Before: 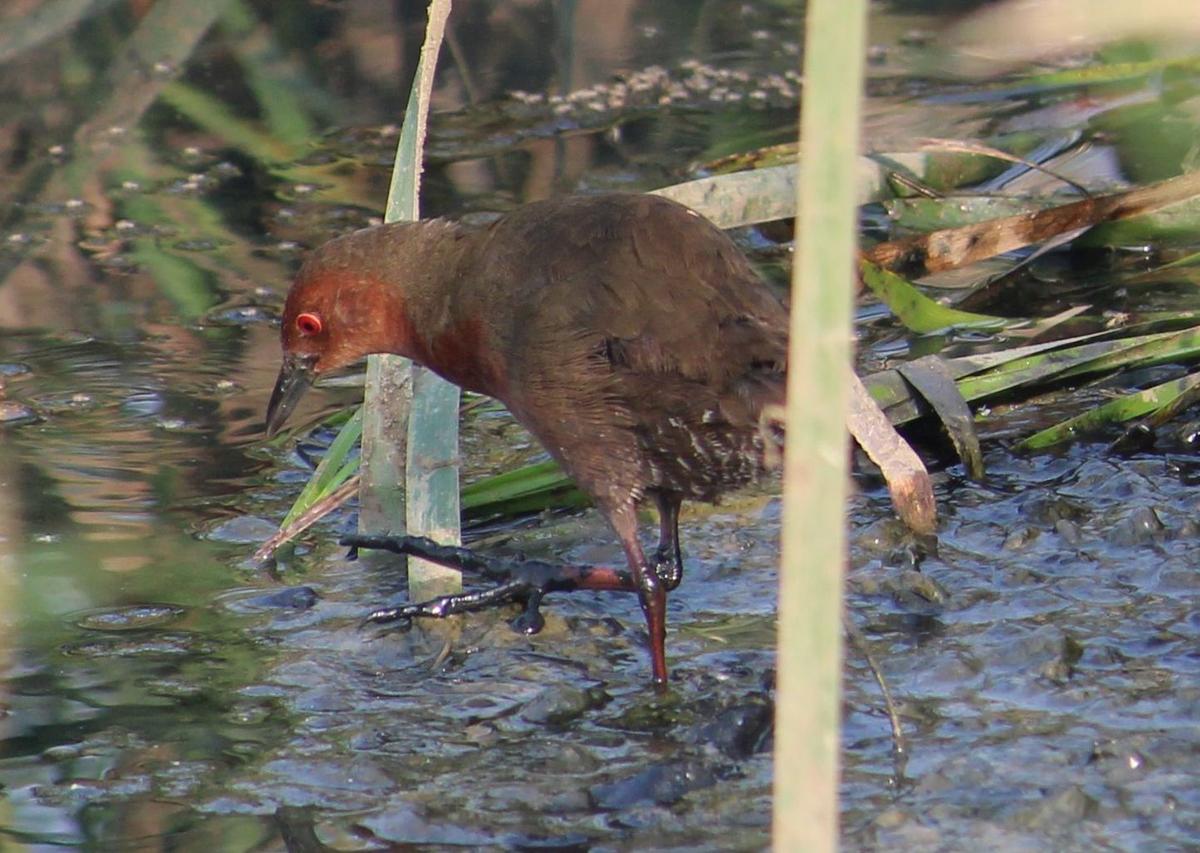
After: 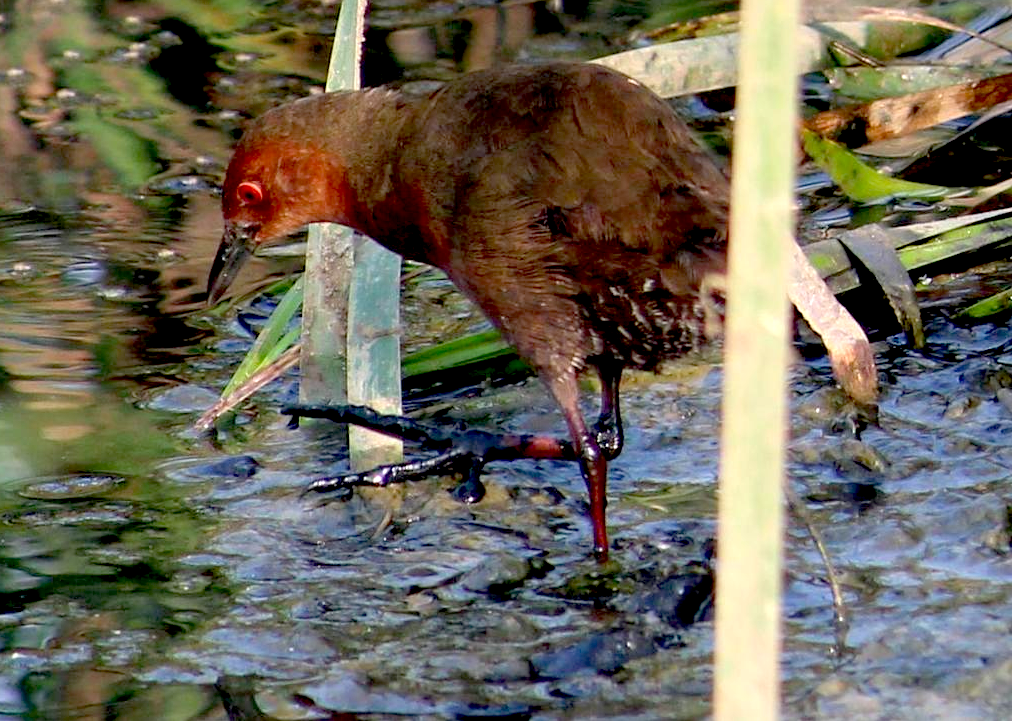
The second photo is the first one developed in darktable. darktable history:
exposure: black level correction 0.04, exposure 0.499 EV, compensate highlight preservation false
crop and rotate: left 4.942%, top 15.468%, right 10.698%
